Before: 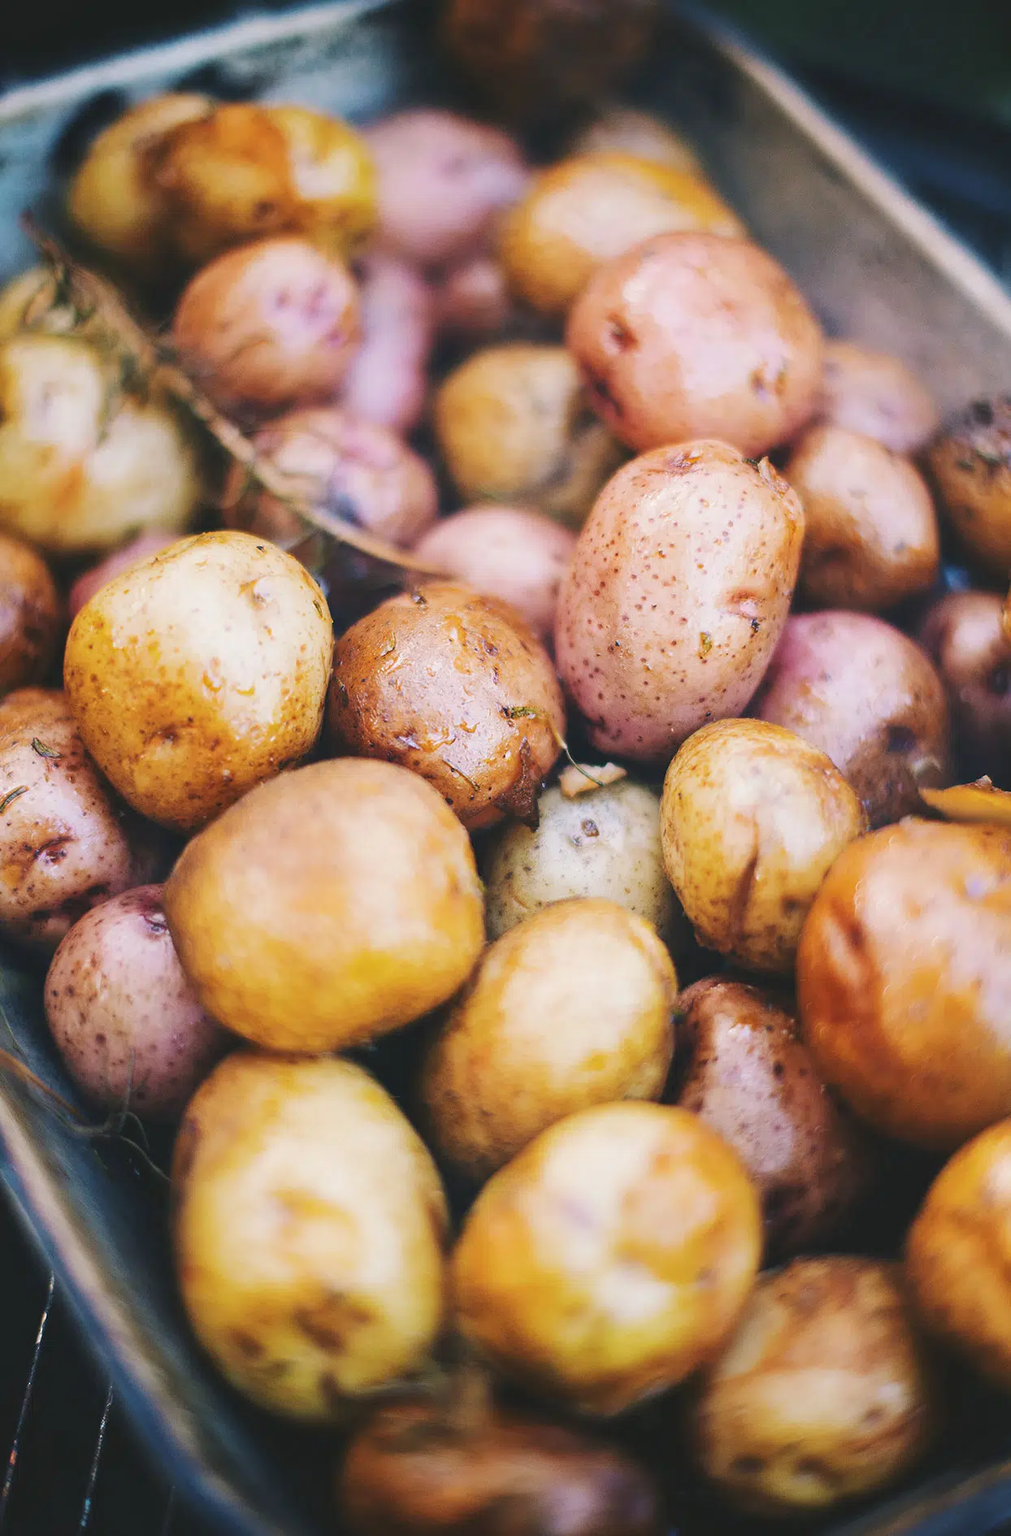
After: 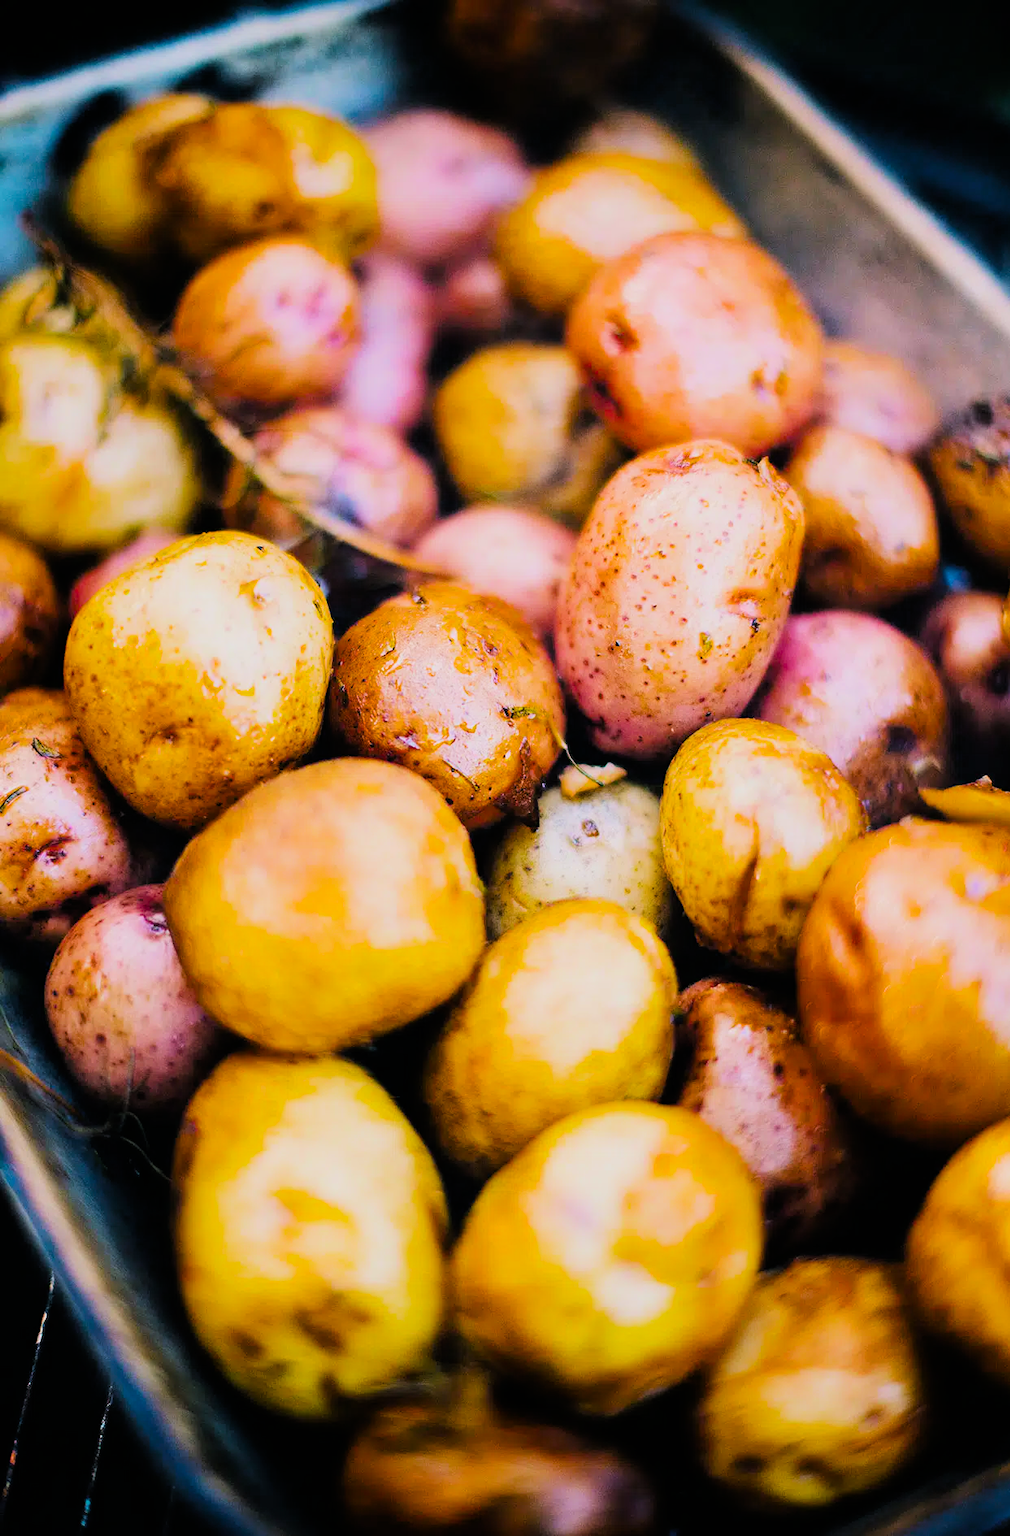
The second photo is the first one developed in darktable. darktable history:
filmic rgb: black relative exposure -5 EV, hardness 2.88, contrast 1.5
color balance rgb: linear chroma grading › global chroma 25%, perceptual saturation grading › global saturation 50%
